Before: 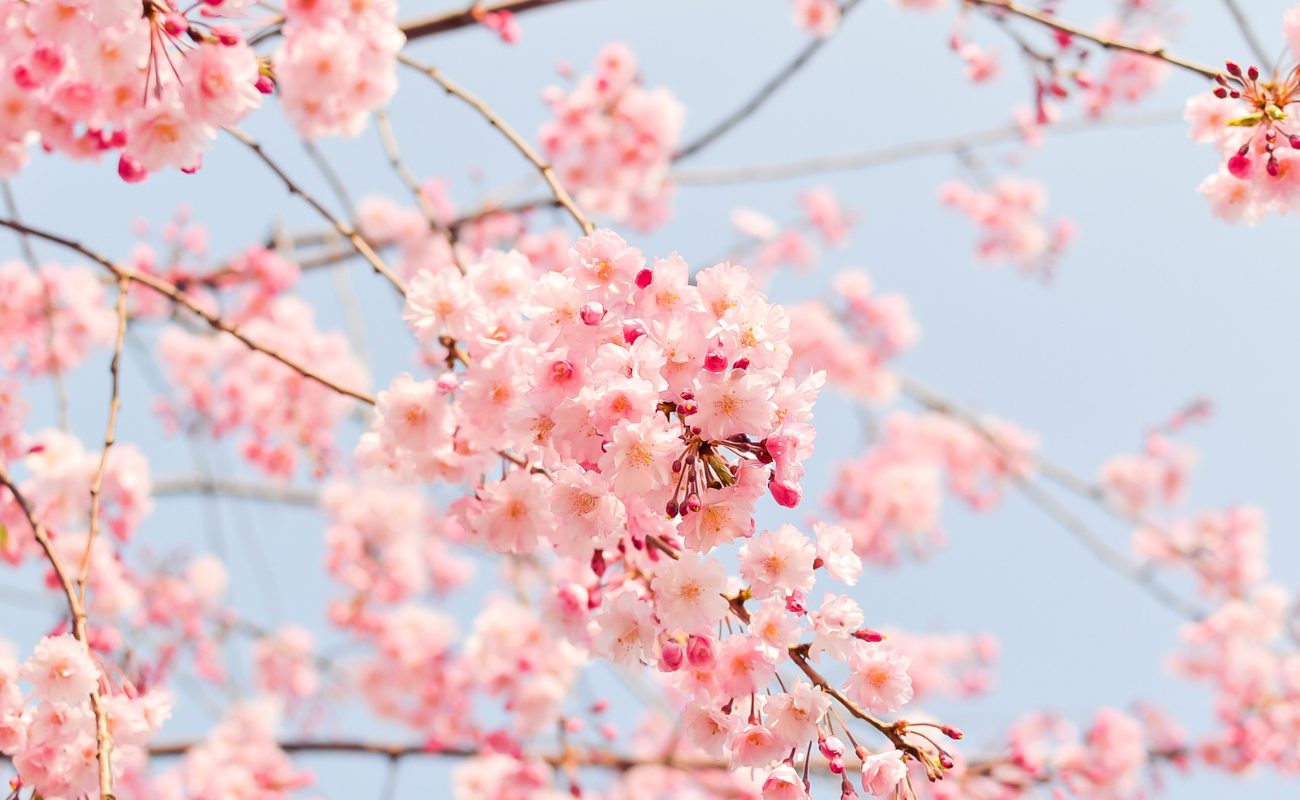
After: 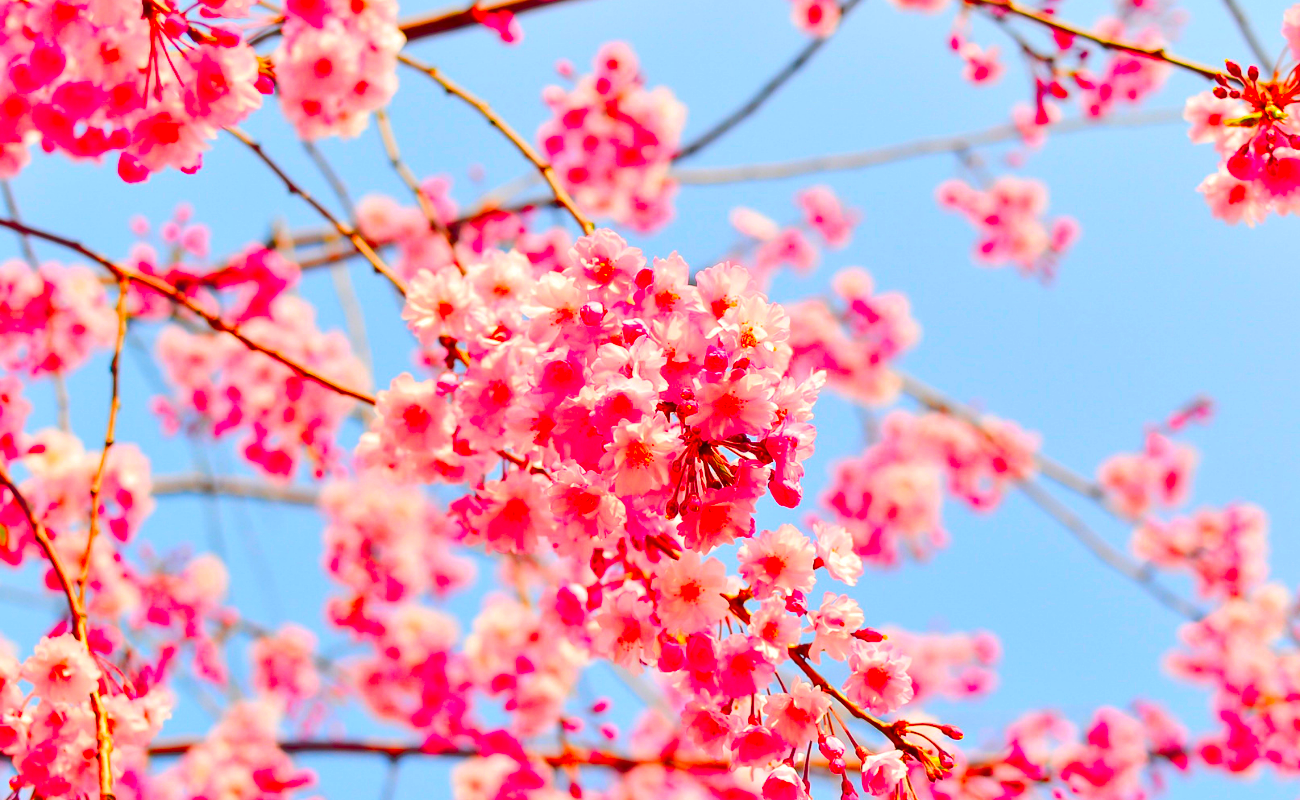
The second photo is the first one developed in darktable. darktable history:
color correction: highlights b* 0.067, saturation 2.98
shadows and highlights: shadows 11.72, white point adjustment 1.25, soften with gaussian
